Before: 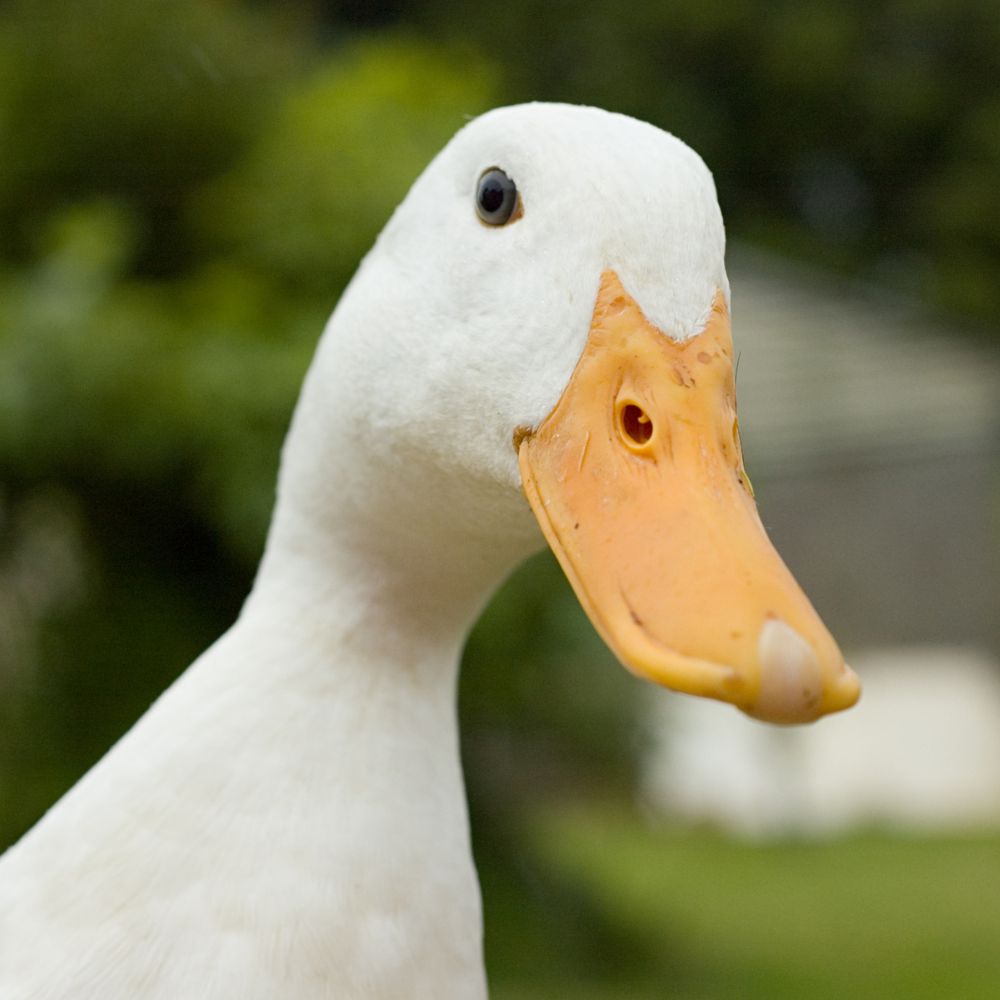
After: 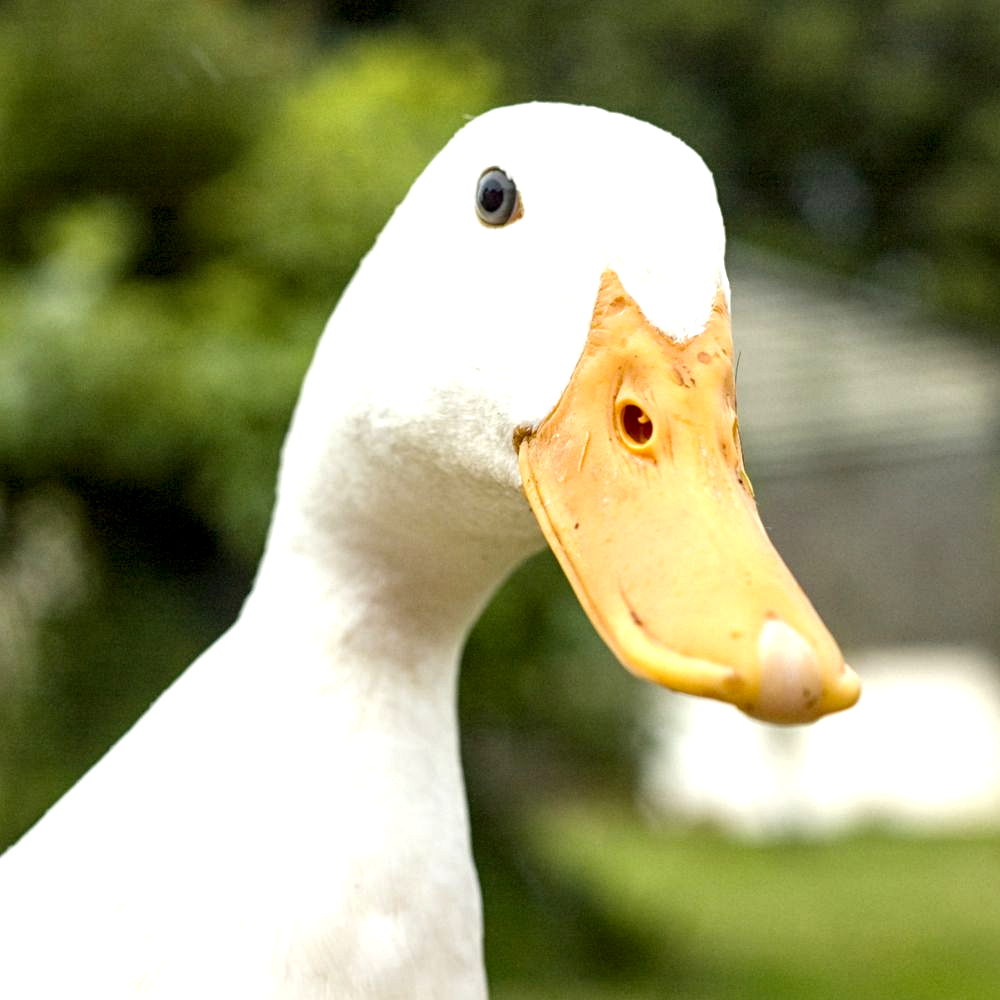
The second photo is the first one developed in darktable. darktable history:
exposure: black level correction 0, exposure 0.7 EV, compensate exposure bias true, compensate highlight preservation false
local contrast: highlights 60%, shadows 60%, detail 160%
